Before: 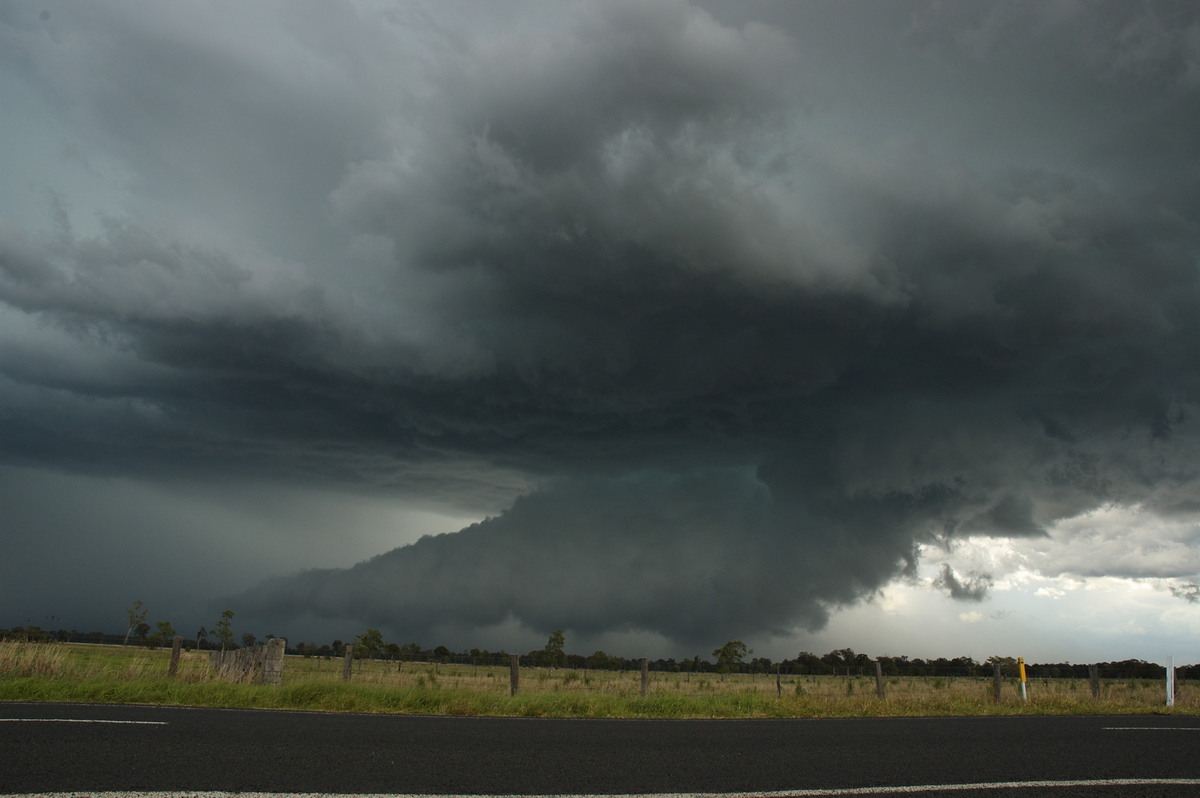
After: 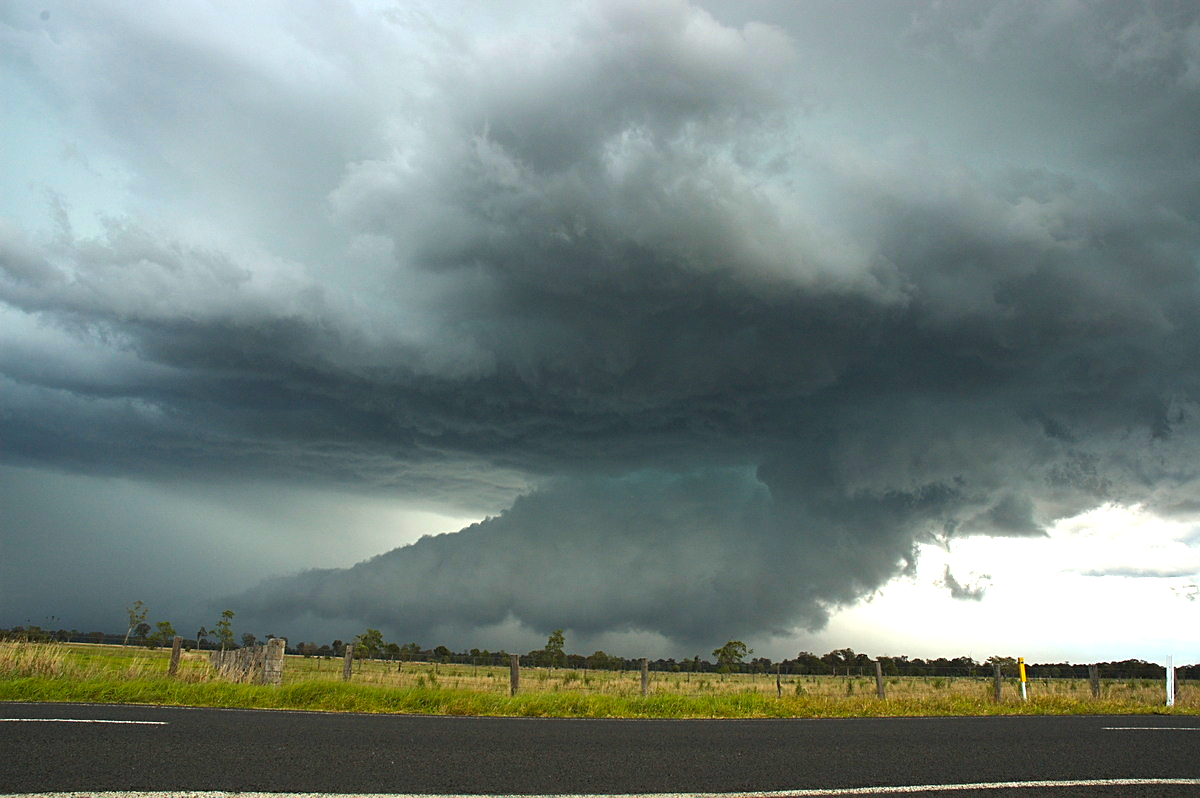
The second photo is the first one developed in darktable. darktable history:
sharpen: on, module defaults
color balance rgb: perceptual saturation grading › global saturation 19.631%, perceptual brilliance grading › highlights 8.521%, perceptual brilliance grading › mid-tones 4.012%, perceptual brilliance grading › shadows 2.43%, global vibrance 18.645%
exposure: exposure 1 EV, compensate highlight preservation false
